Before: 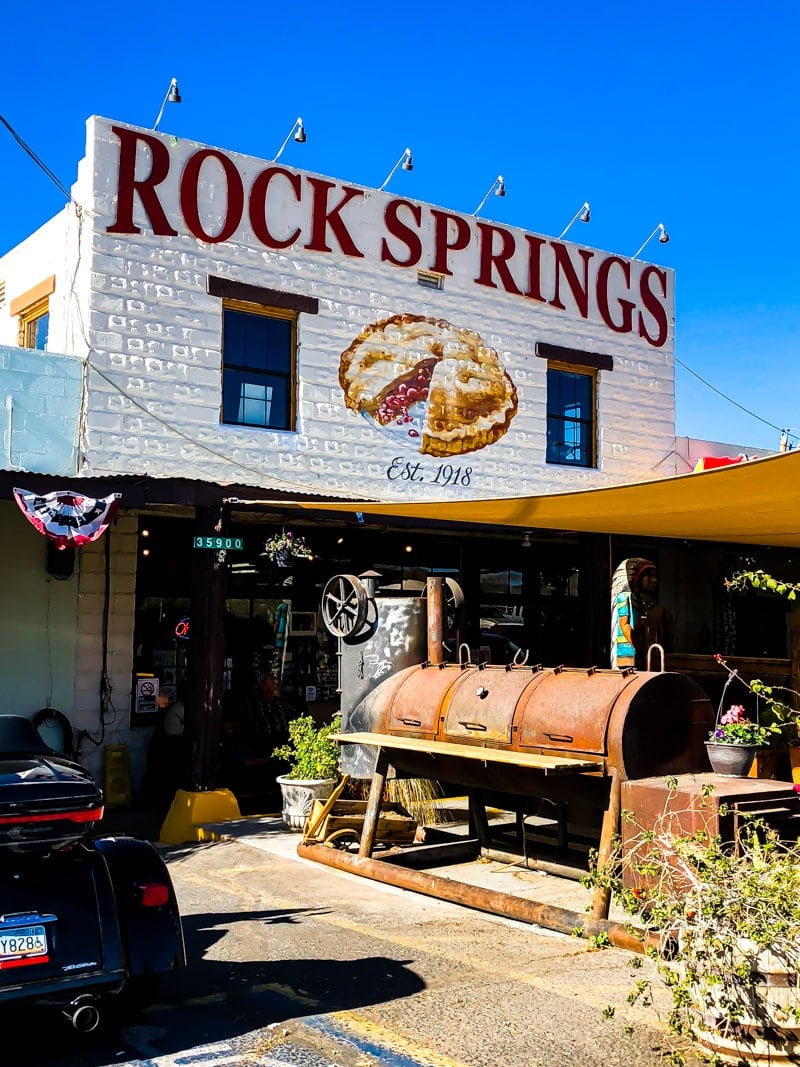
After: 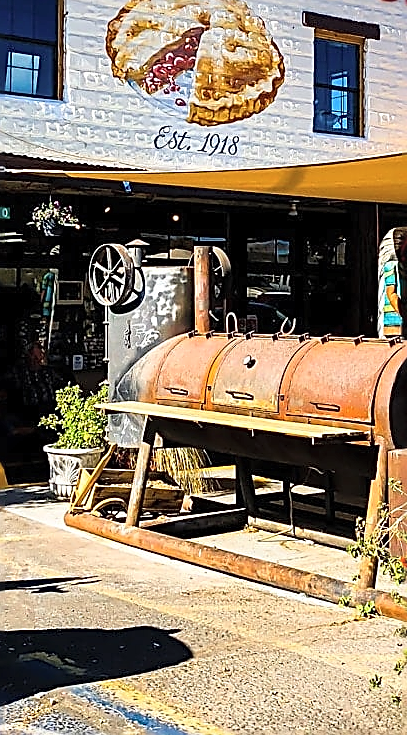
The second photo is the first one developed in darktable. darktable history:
contrast brightness saturation: brightness 0.14
sharpen: radius 1.737, amount 1.312
crop and rotate: left 29.198%, top 31.036%, right 19.831%
